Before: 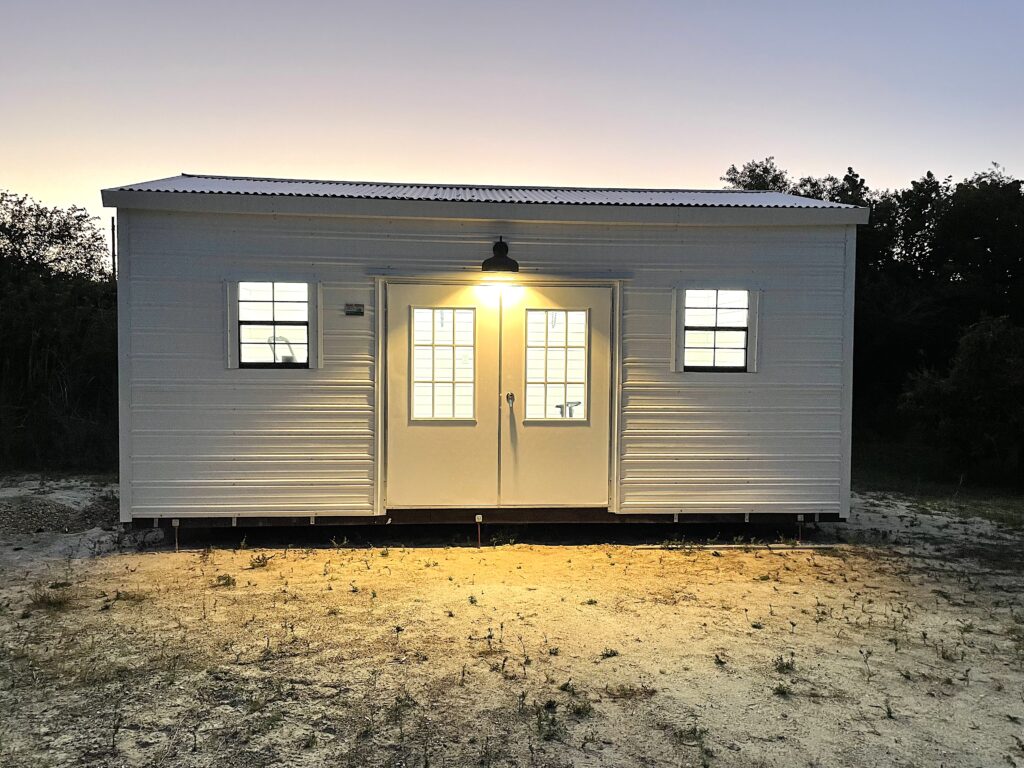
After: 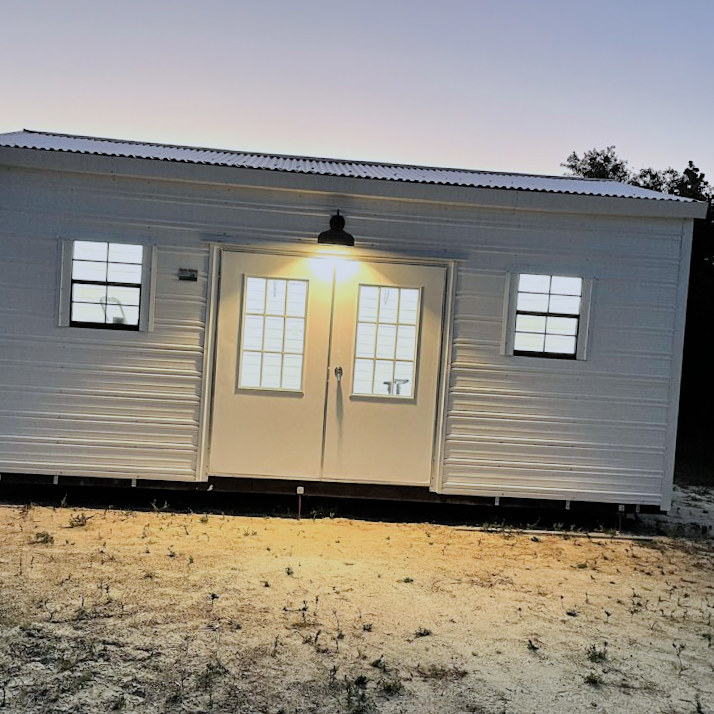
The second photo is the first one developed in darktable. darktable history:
color correction: highlights a* -0.772, highlights b* -8.92
filmic rgb: hardness 4.17
crop and rotate: angle -3.27°, left 14.277%, top 0.028%, right 10.766%, bottom 0.028%
